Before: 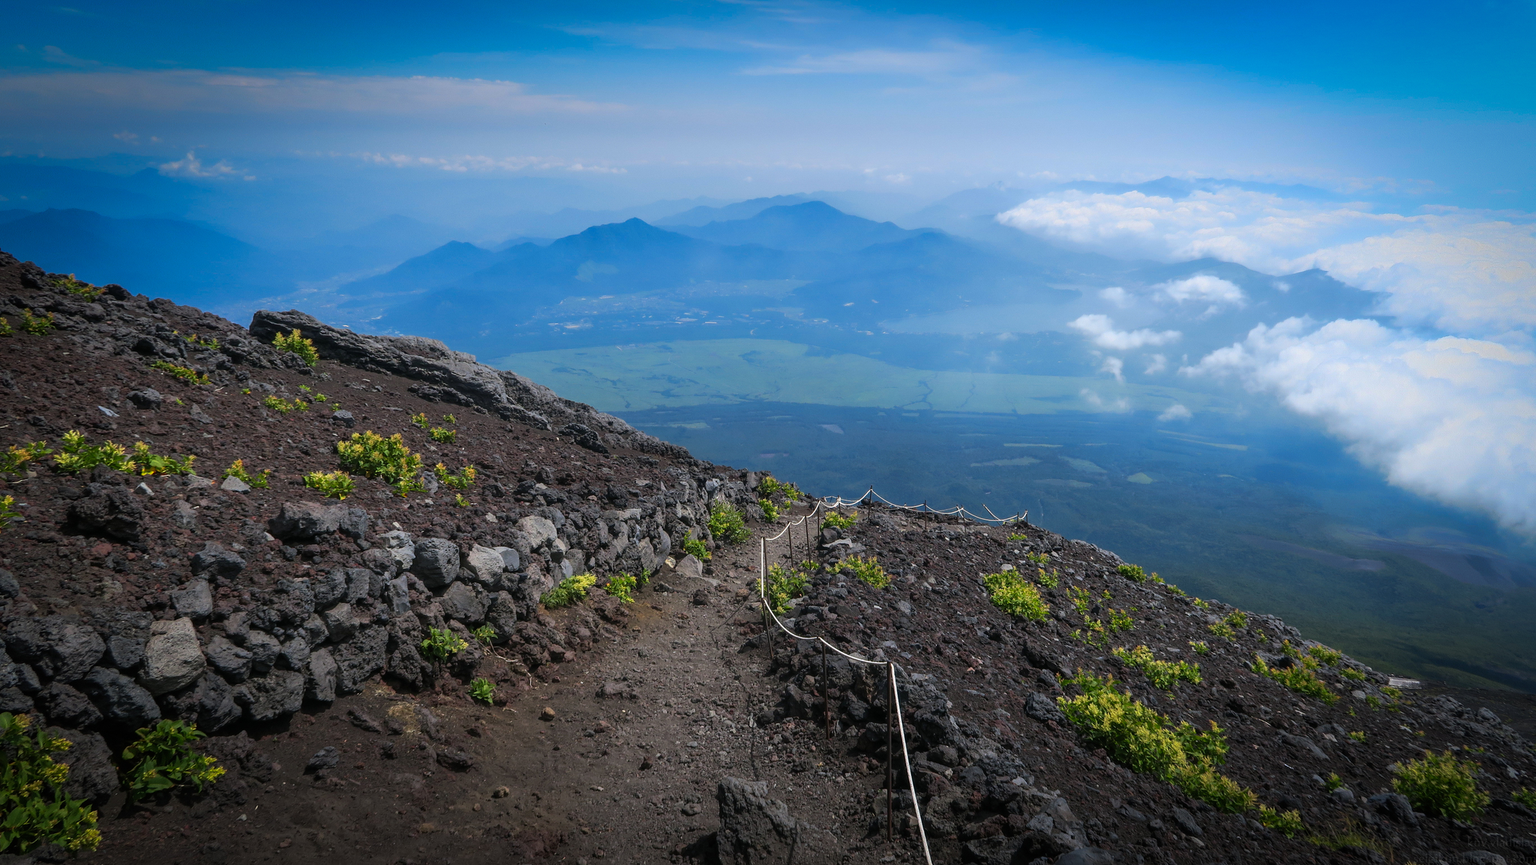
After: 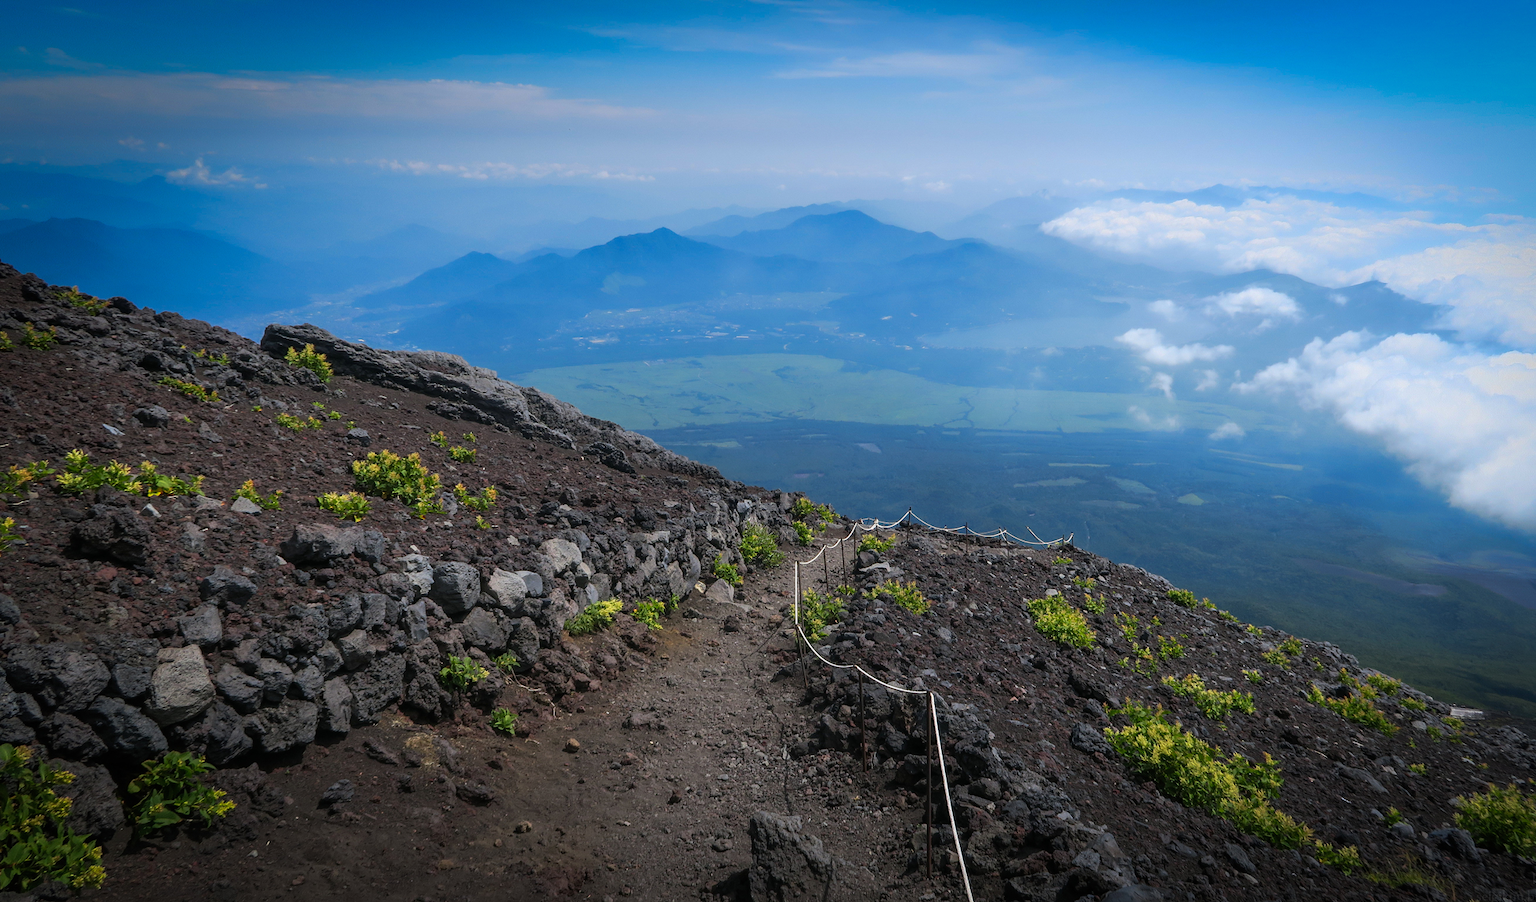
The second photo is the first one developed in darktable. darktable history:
crop: right 4.201%, bottom 0.031%
